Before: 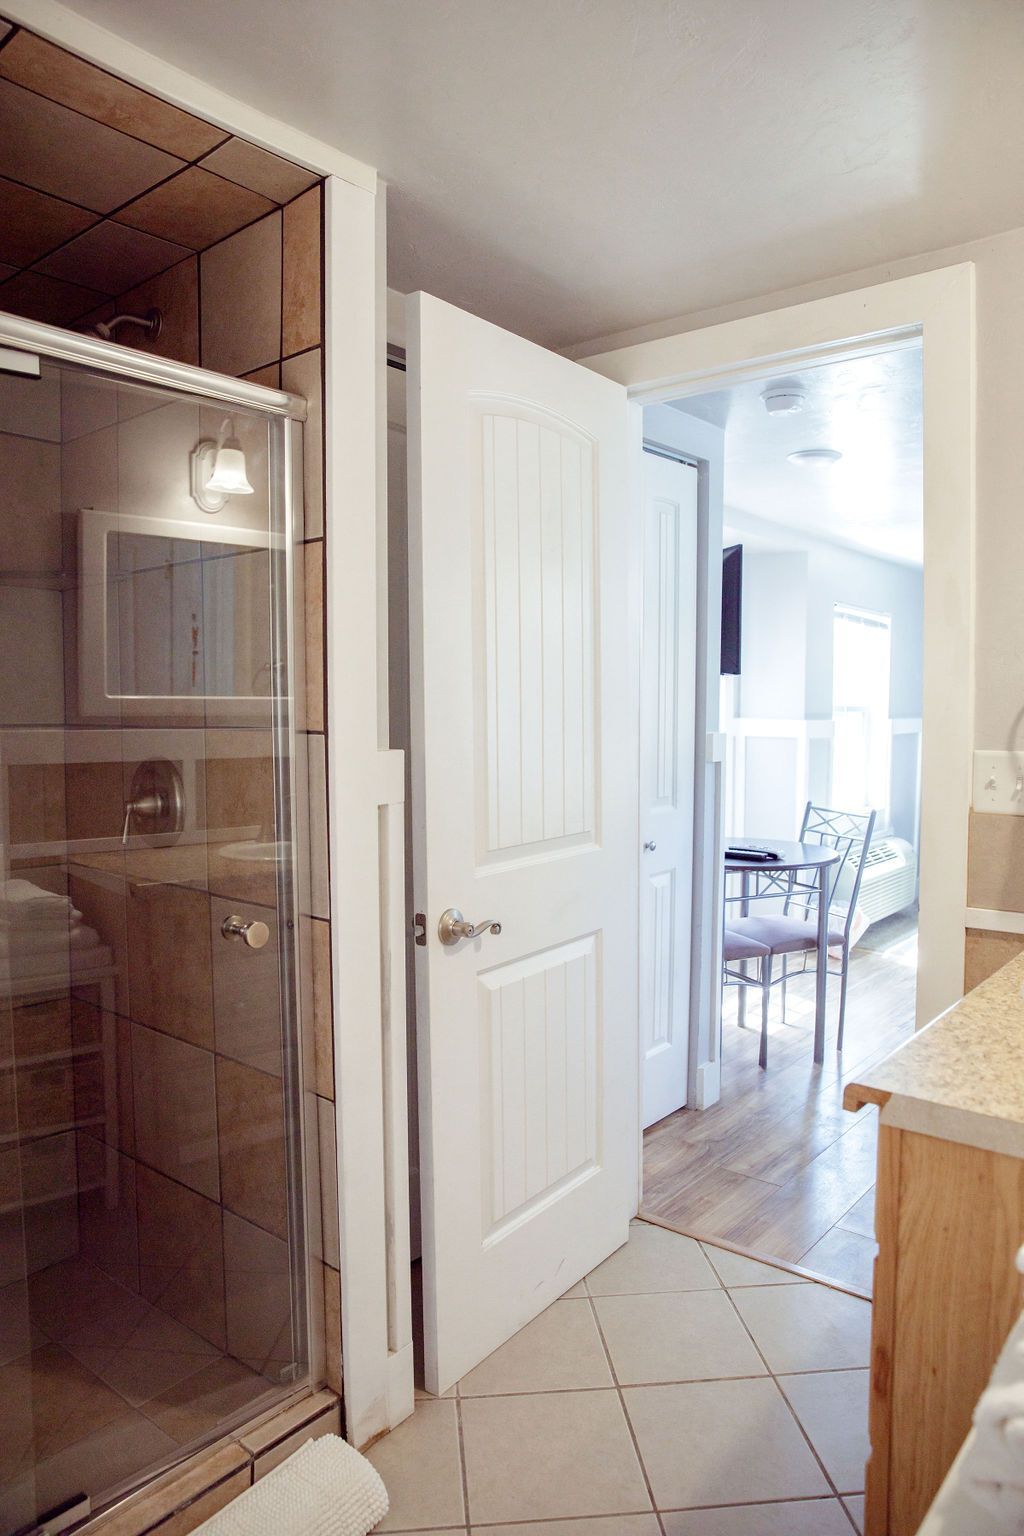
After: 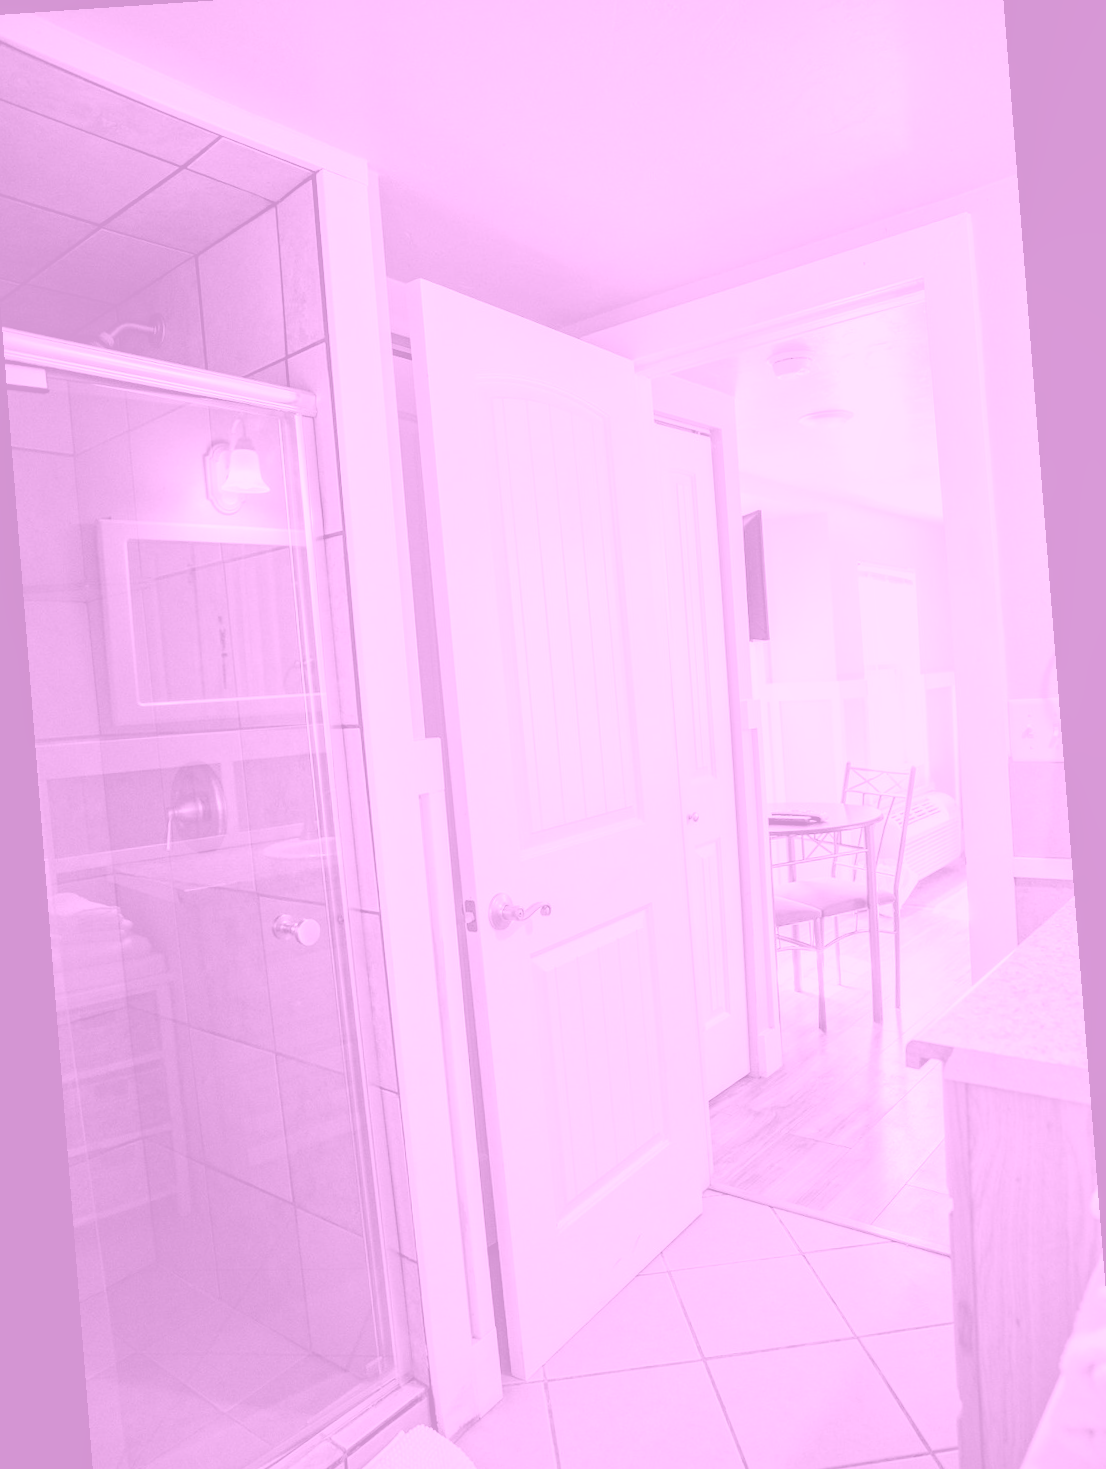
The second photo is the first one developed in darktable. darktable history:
local contrast: on, module defaults
haze removal: strength 0.29, distance 0.25, compatibility mode true, adaptive false
rotate and perspective: rotation -4.2°, shear 0.006, automatic cropping off
colorize: hue 331.2°, saturation 75%, source mix 30.28%, lightness 70.52%, version 1
crop: left 1.964%, top 3.251%, right 1.122%, bottom 4.933%
color balance: lift [1.005, 1.002, 0.998, 0.998], gamma [1, 1.021, 1.02, 0.979], gain [0.923, 1.066, 1.056, 0.934]
